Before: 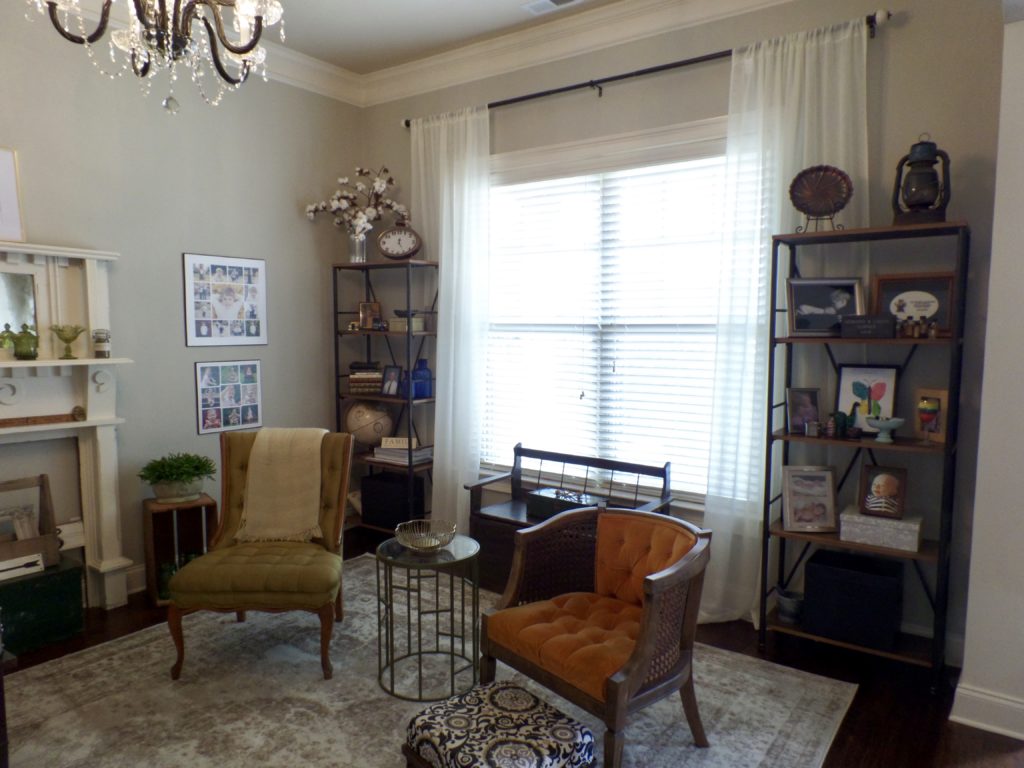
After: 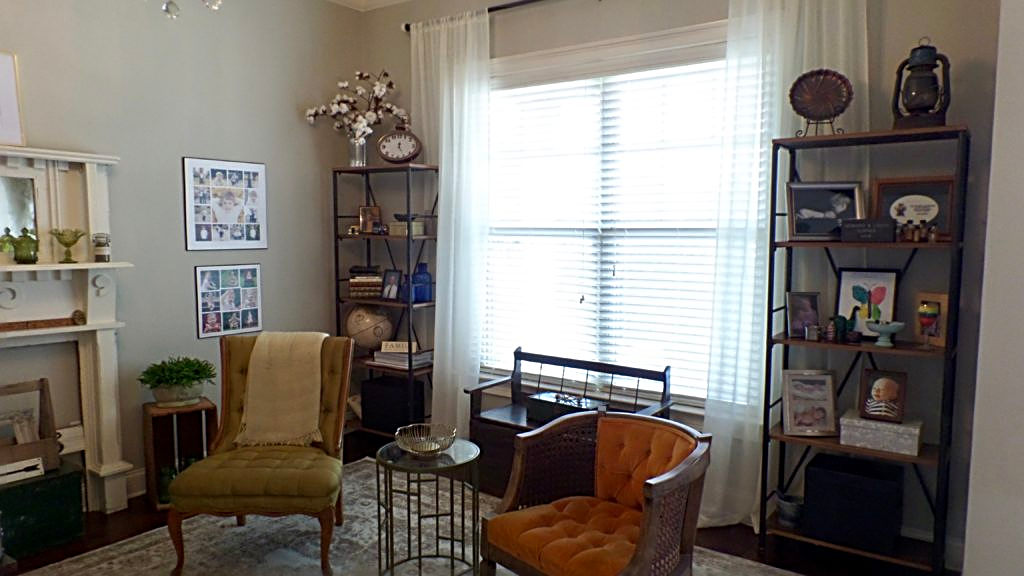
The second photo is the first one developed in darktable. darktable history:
crop and rotate: top 12.5%, bottom 12.5%
sharpen: radius 2.584, amount 0.688
